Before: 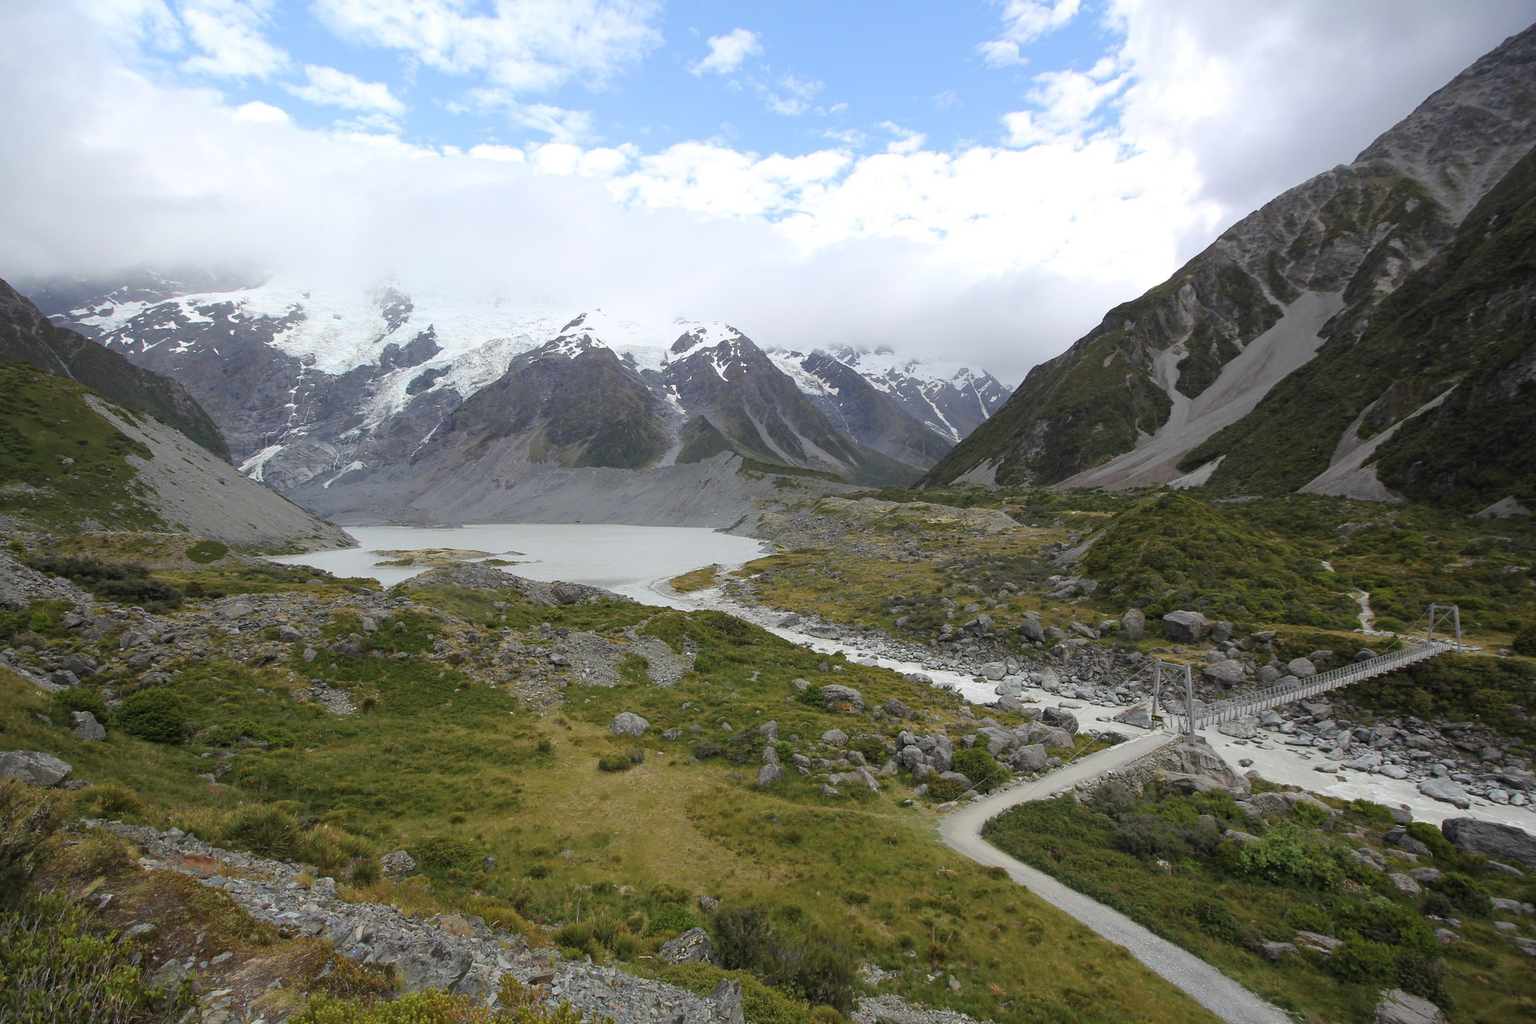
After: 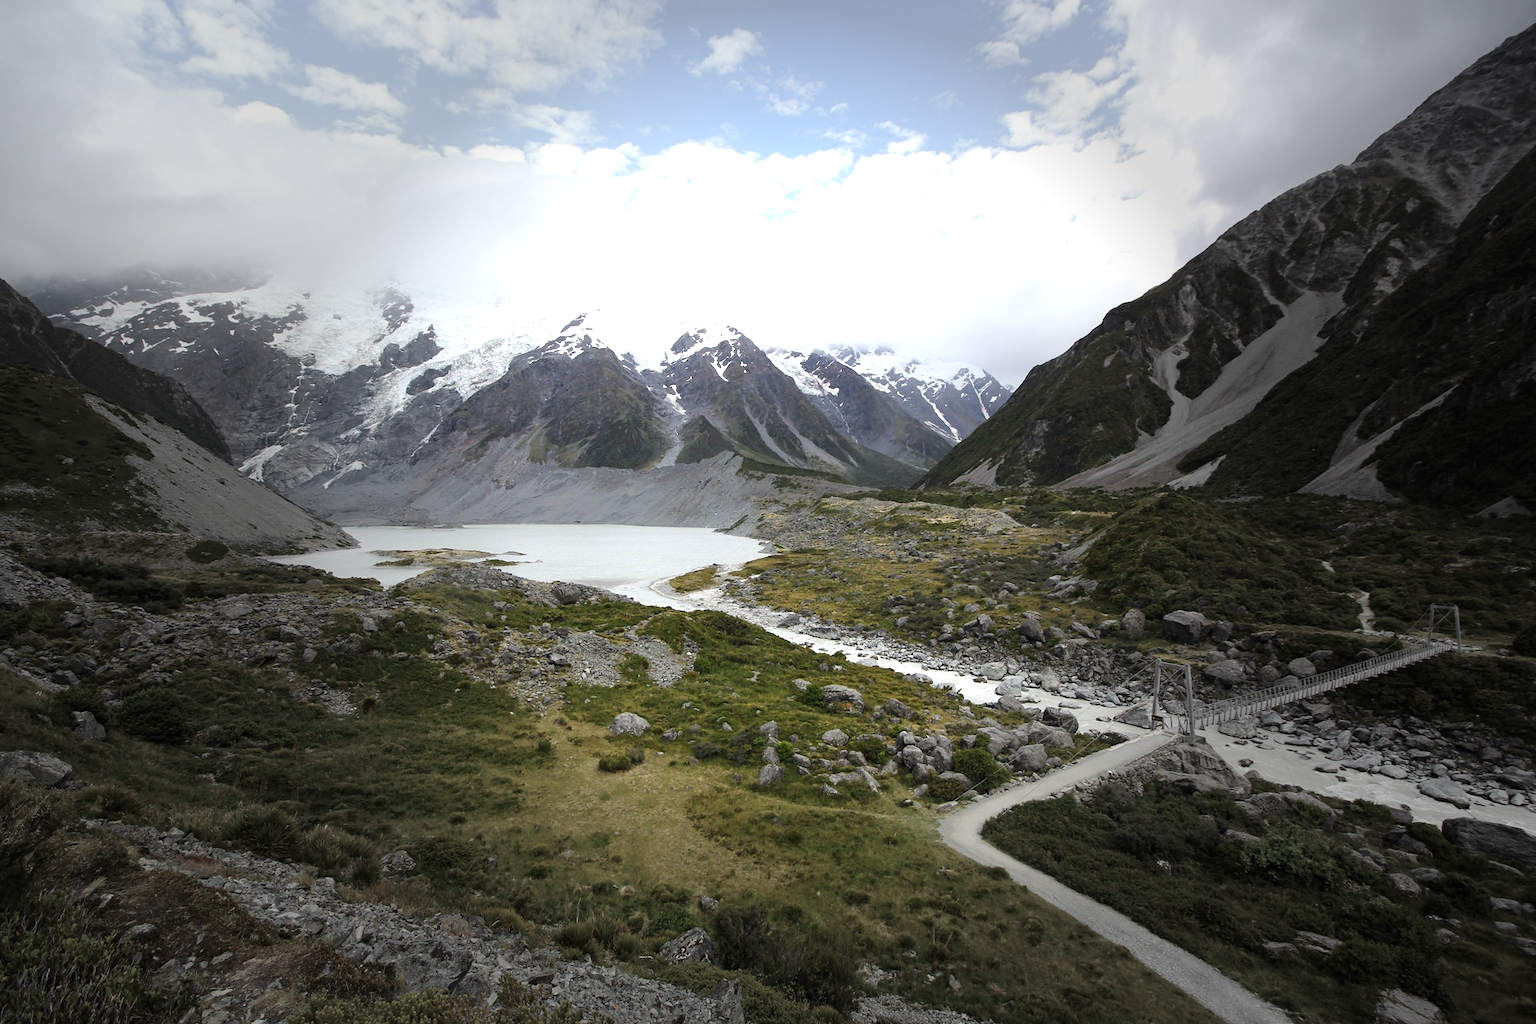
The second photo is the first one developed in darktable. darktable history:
vignetting: fall-off start 31.28%, fall-off radius 34.64%, brightness -0.575
tone equalizer: -8 EV -0.75 EV, -7 EV -0.7 EV, -6 EV -0.6 EV, -5 EV -0.4 EV, -3 EV 0.4 EV, -2 EV 0.6 EV, -1 EV 0.7 EV, +0 EV 0.75 EV, edges refinement/feathering 500, mask exposure compensation -1.57 EV, preserve details no
